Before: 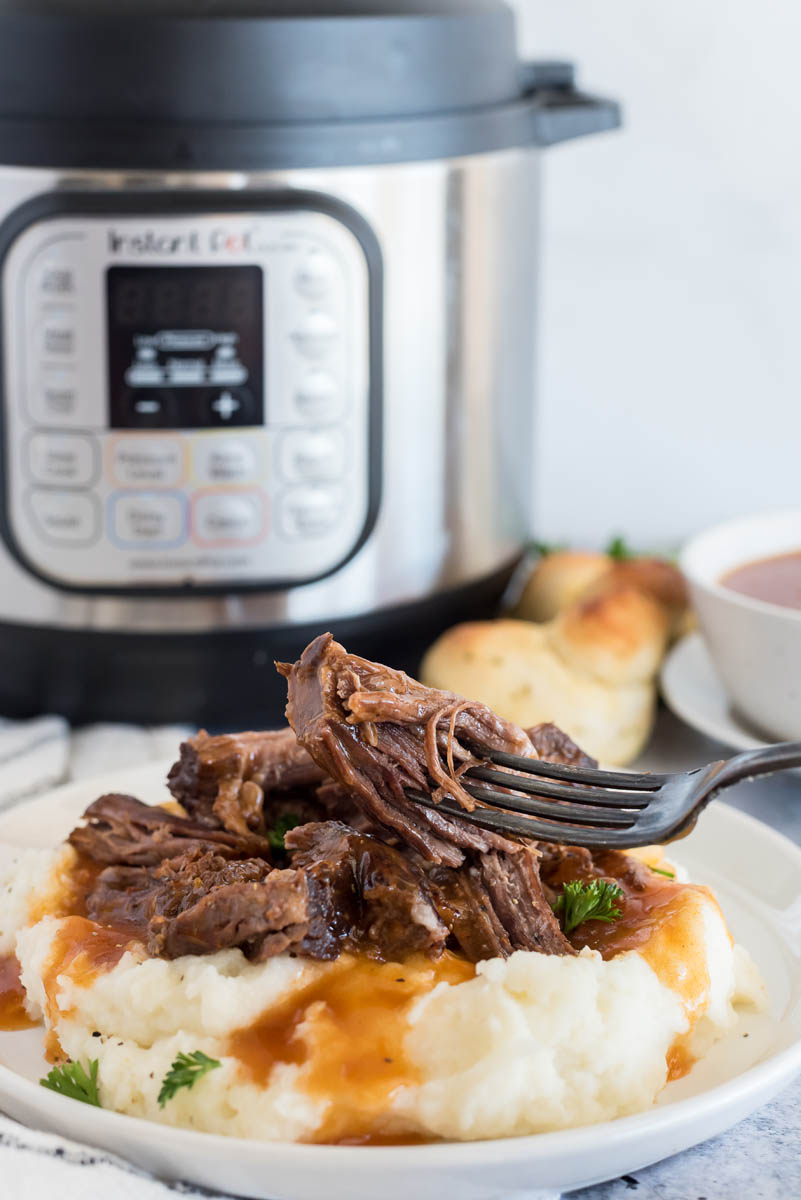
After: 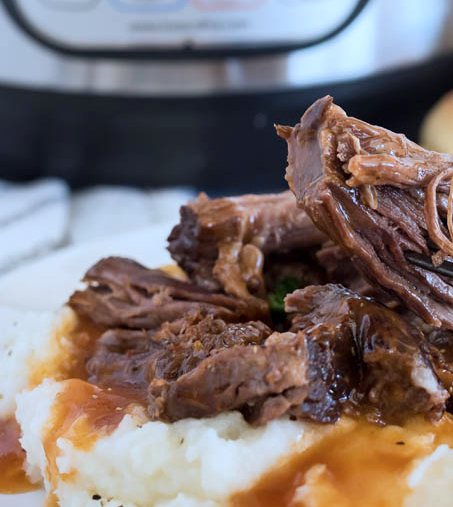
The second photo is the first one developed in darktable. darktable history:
color calibration: illuminant as shot in camera, x 0.378, y 0.381, temperature 4093.71 K, gamut compression 0.982
crop: top 44.789%, right 43.336%, bottom 12.917%
